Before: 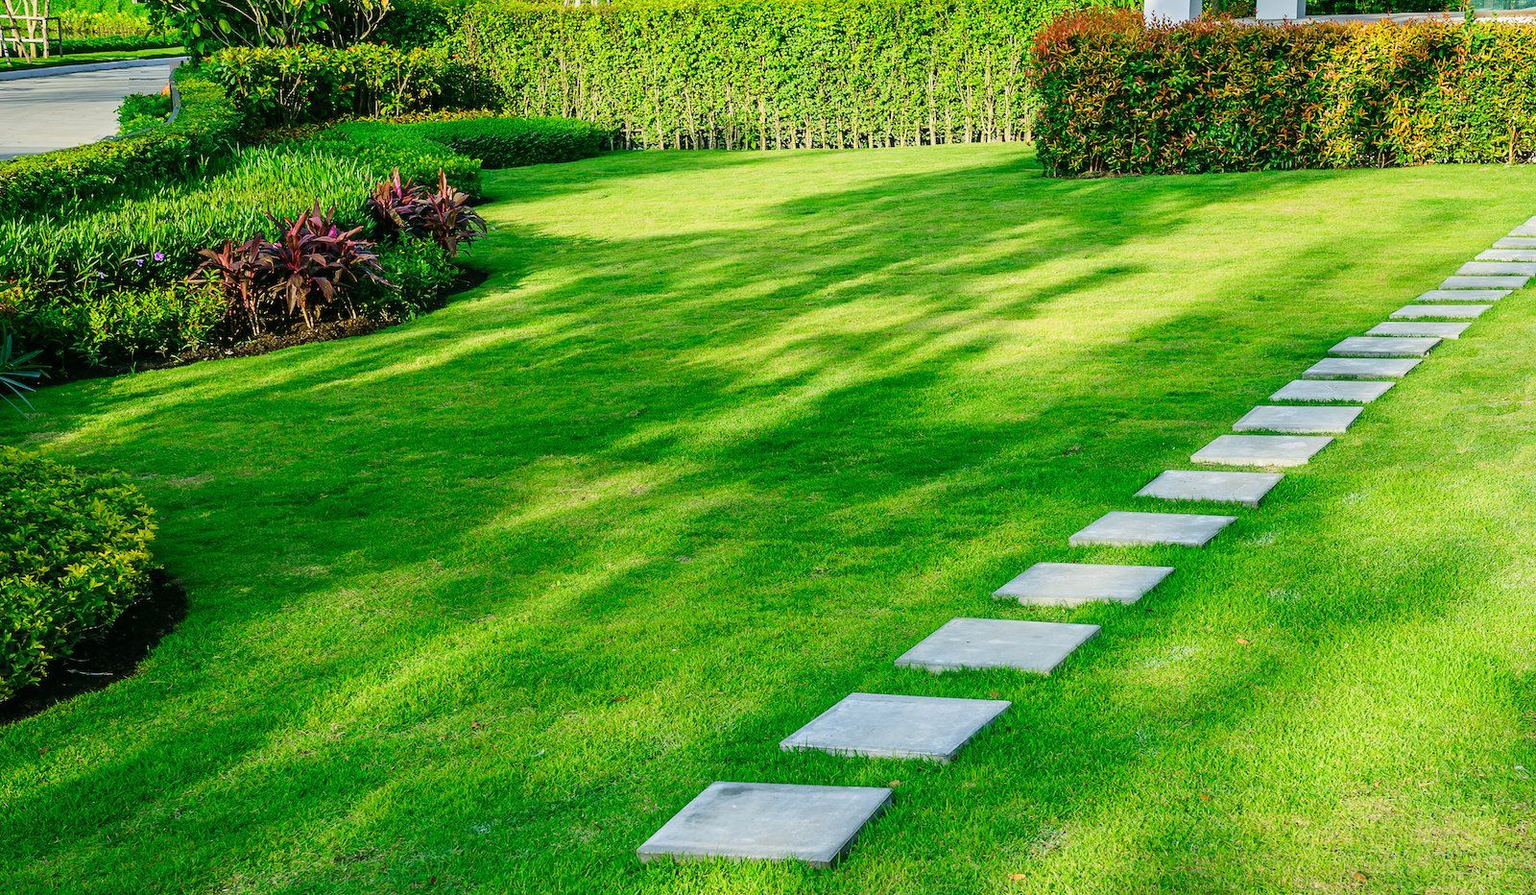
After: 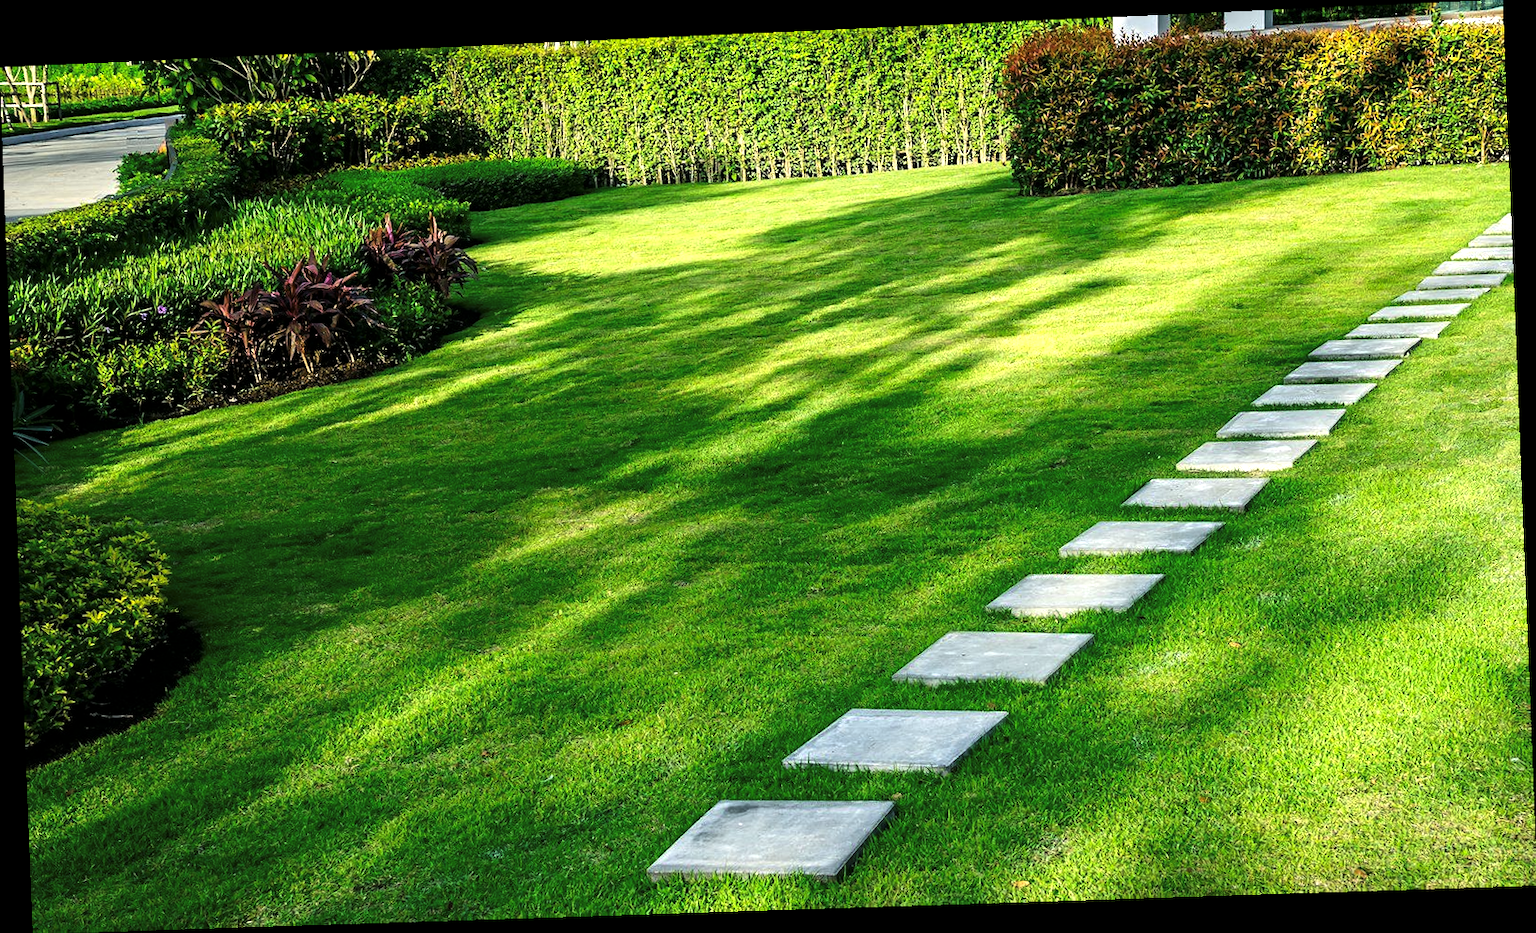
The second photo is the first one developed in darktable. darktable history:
exposure: black level correction 0.001, exposure 0.5 EV, compensate exposure bias true, compensate highlight preservation false
levels: levels [0, 0.618, 1]
color correction: highlights b* 3
rotate and perspective: rotation -2.22°, lens shift (horizontal) -0.022, automatic cropping off
